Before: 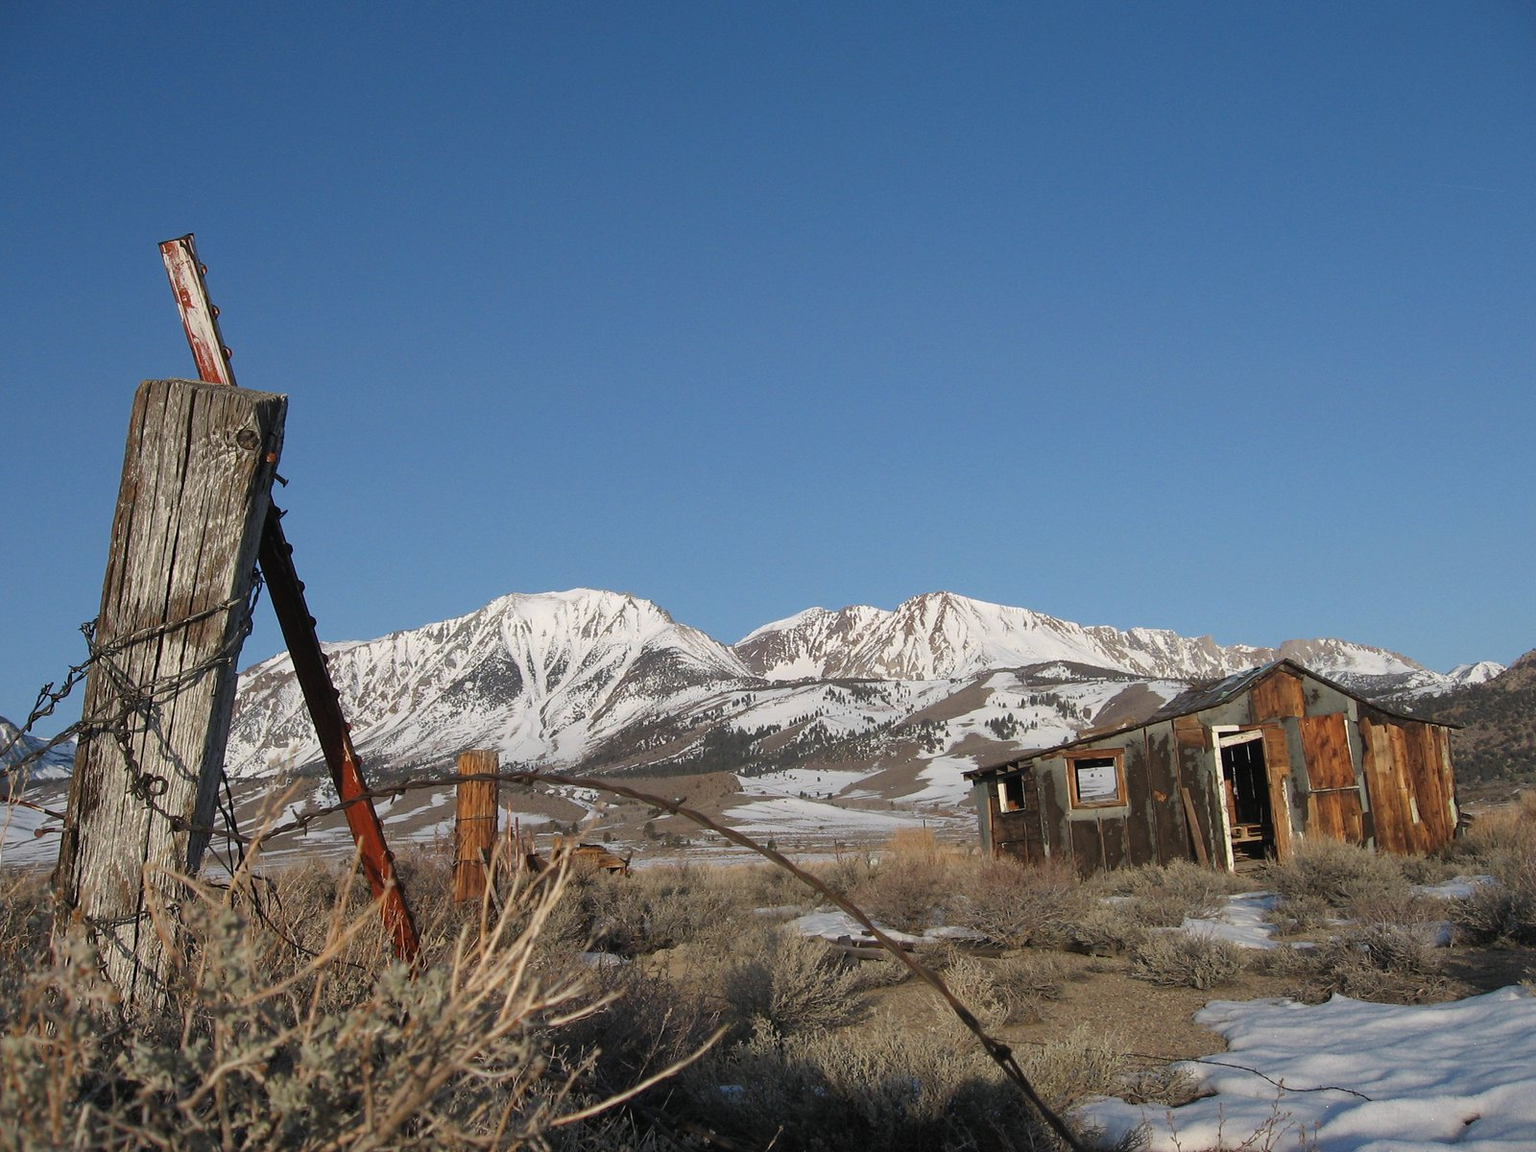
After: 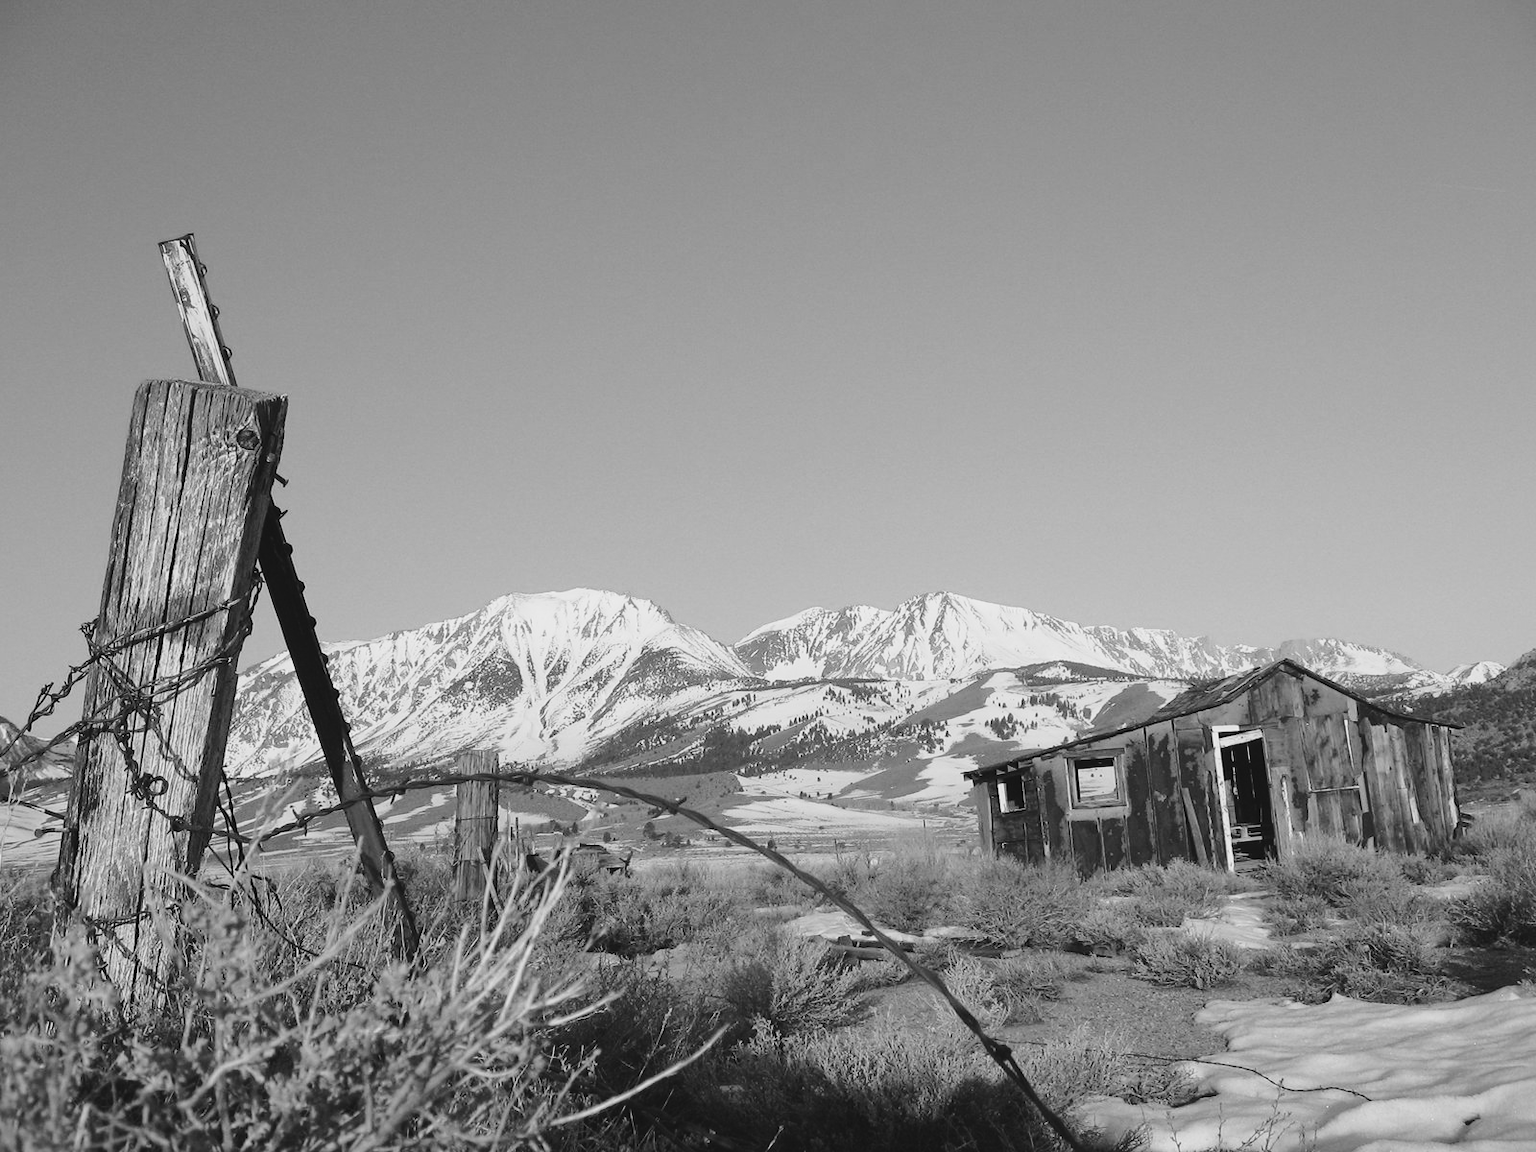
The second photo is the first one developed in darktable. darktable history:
contrast brightness saturation: contrast -0.096, saturation -0.096
tone equalizer: mask exposure compensation -0.5 EV
color calibration: output gray [0.267, 0.423, 0.267, 0], illuminant same as pipeline (D50), adaptation XYZ, x 0.347, y 0.357, temperature 5022.09 K
base curve: curves: ch0 [(0, 0) (0.028, 0.03) (0.121, 0.232) (0.46, 0.748) (0.859, 0.968) (1, 1)], preserve colors none
